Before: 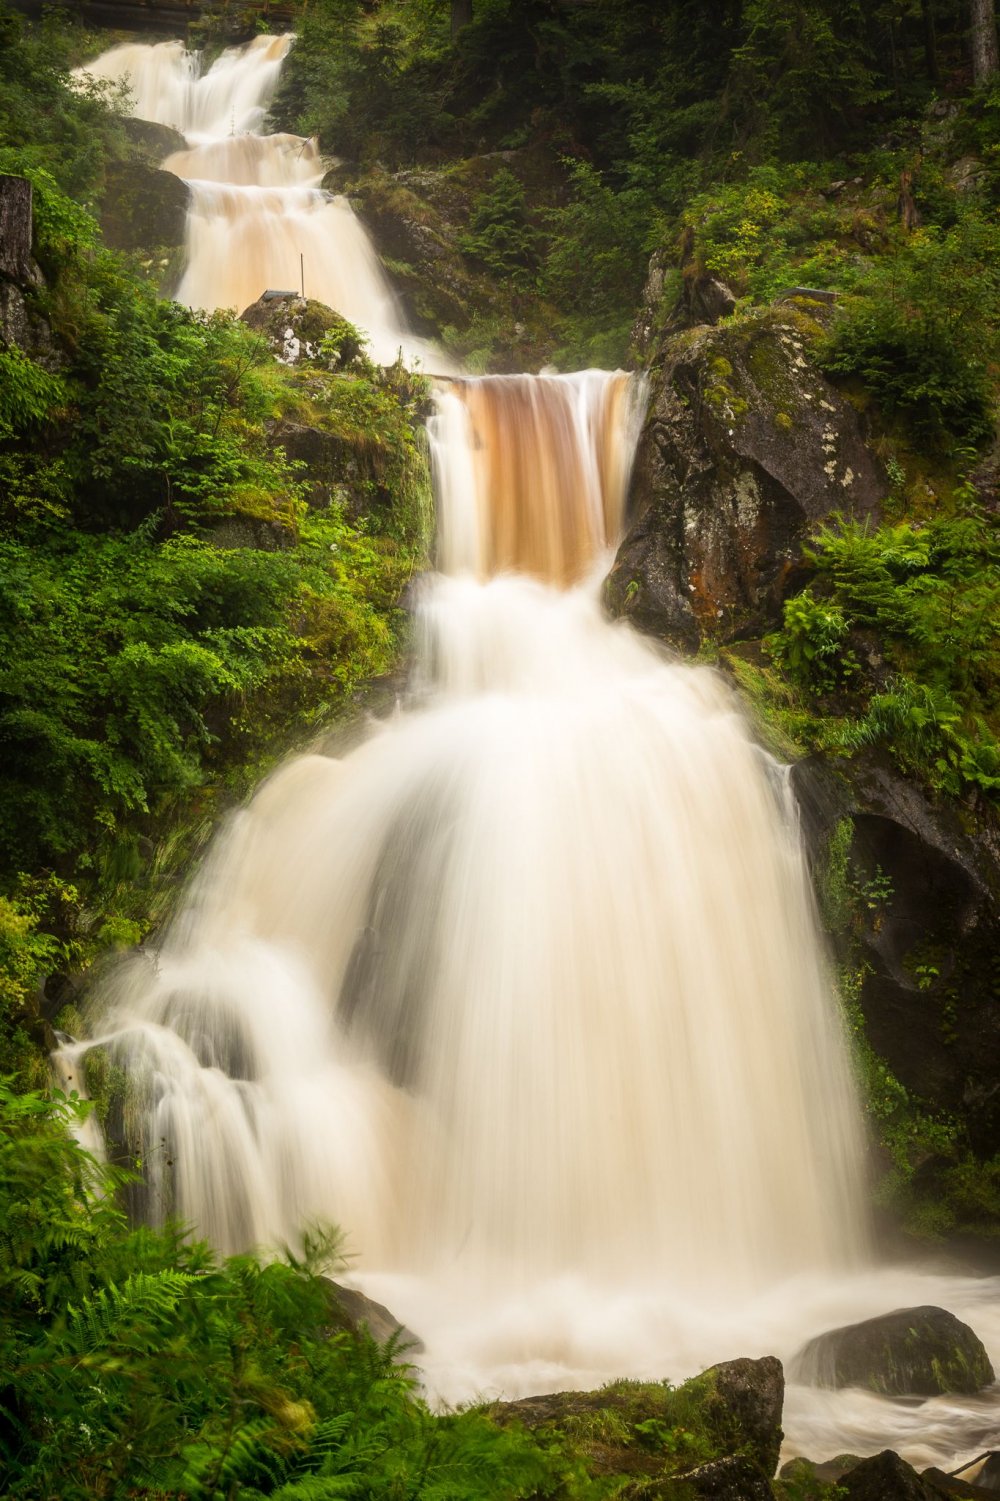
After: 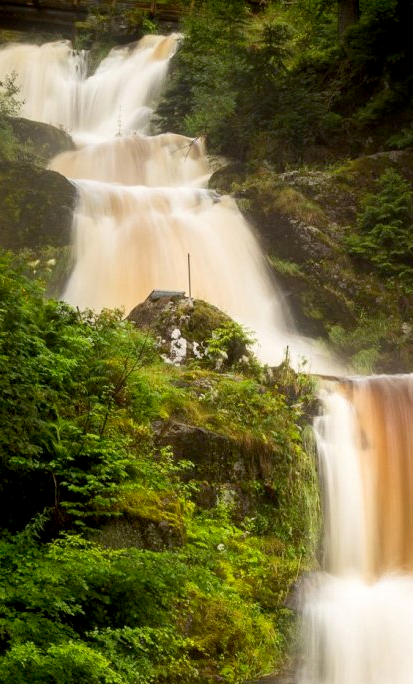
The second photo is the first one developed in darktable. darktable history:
crop and rotate: left 11.301%, top 0.058%, right 47.373%, bottom 54.349%
exposure: black level correction 0.01, exposure 0.009 EV, compensate highlight preservation false
